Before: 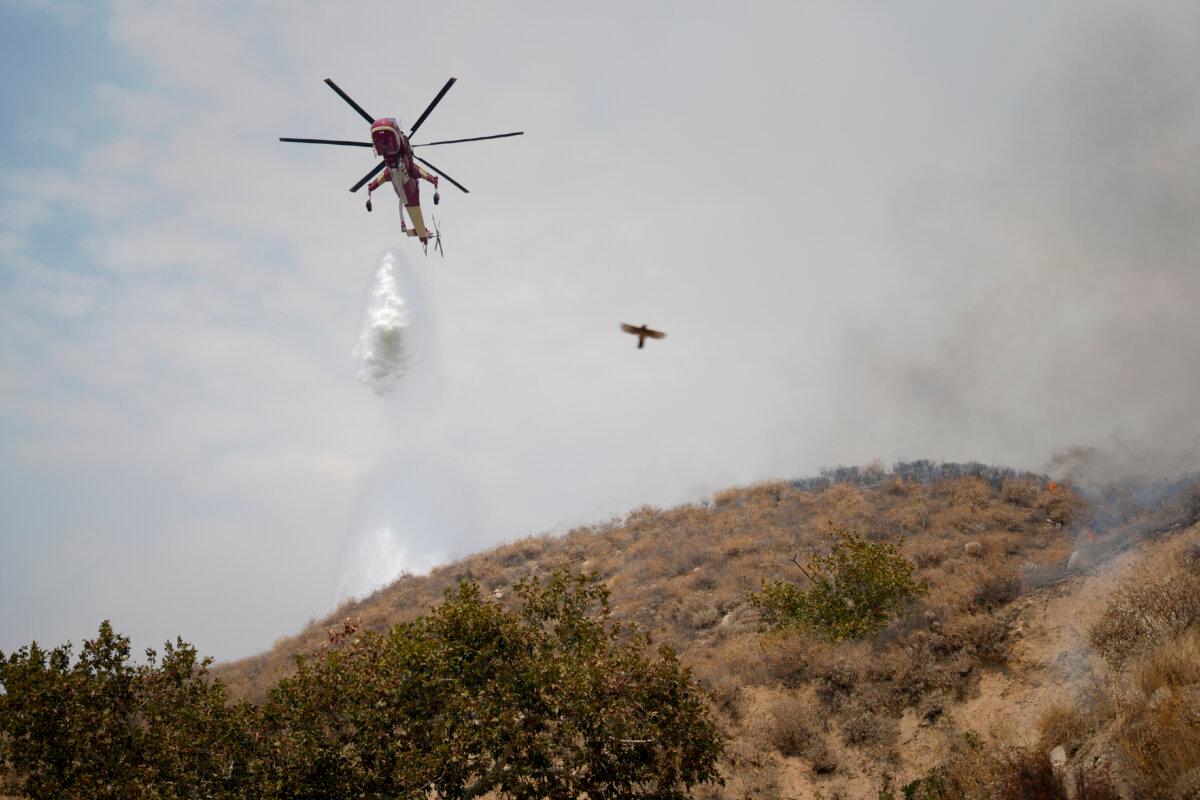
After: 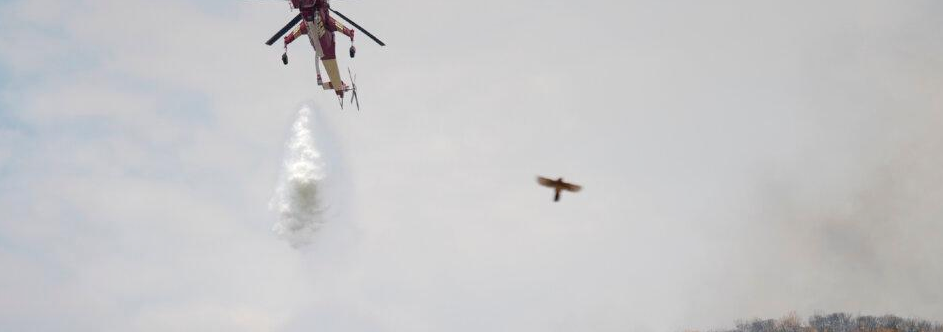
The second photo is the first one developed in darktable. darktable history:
contrast brightness saturation: contrast 0.05, brightness 0.06, saturation 0.01
crop: left 7.036%, top 18.398%, right 14.379%, bottom 40.043%
